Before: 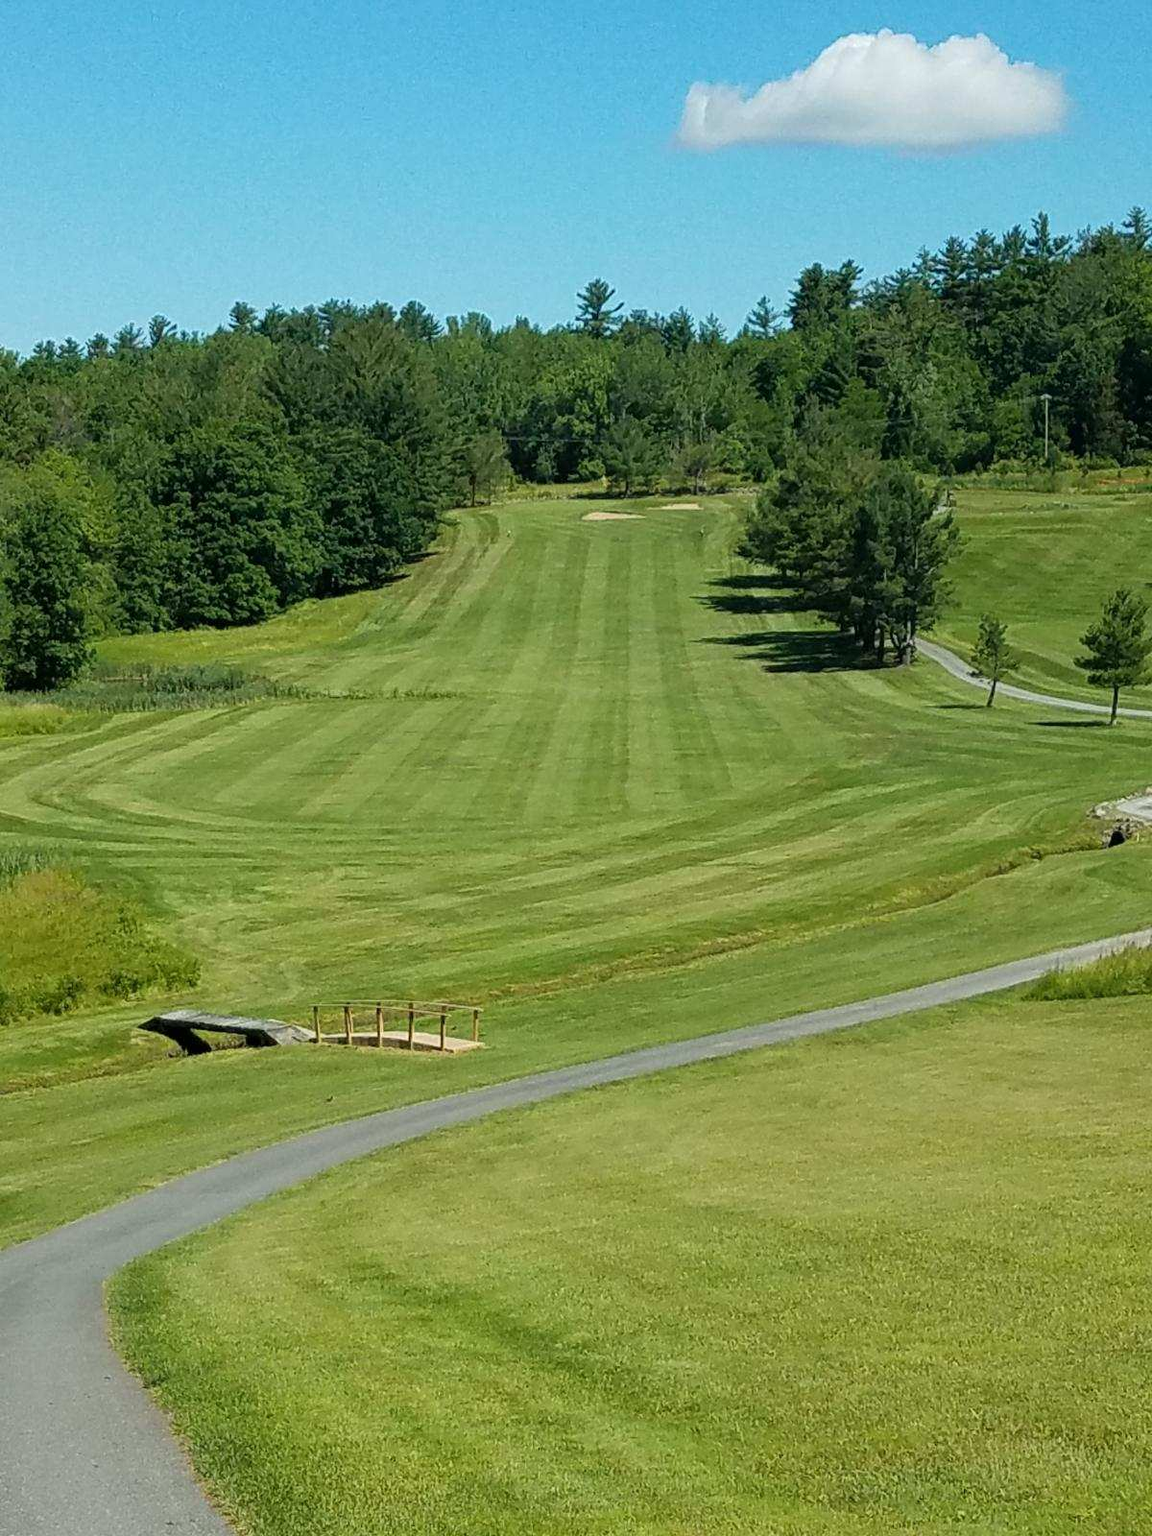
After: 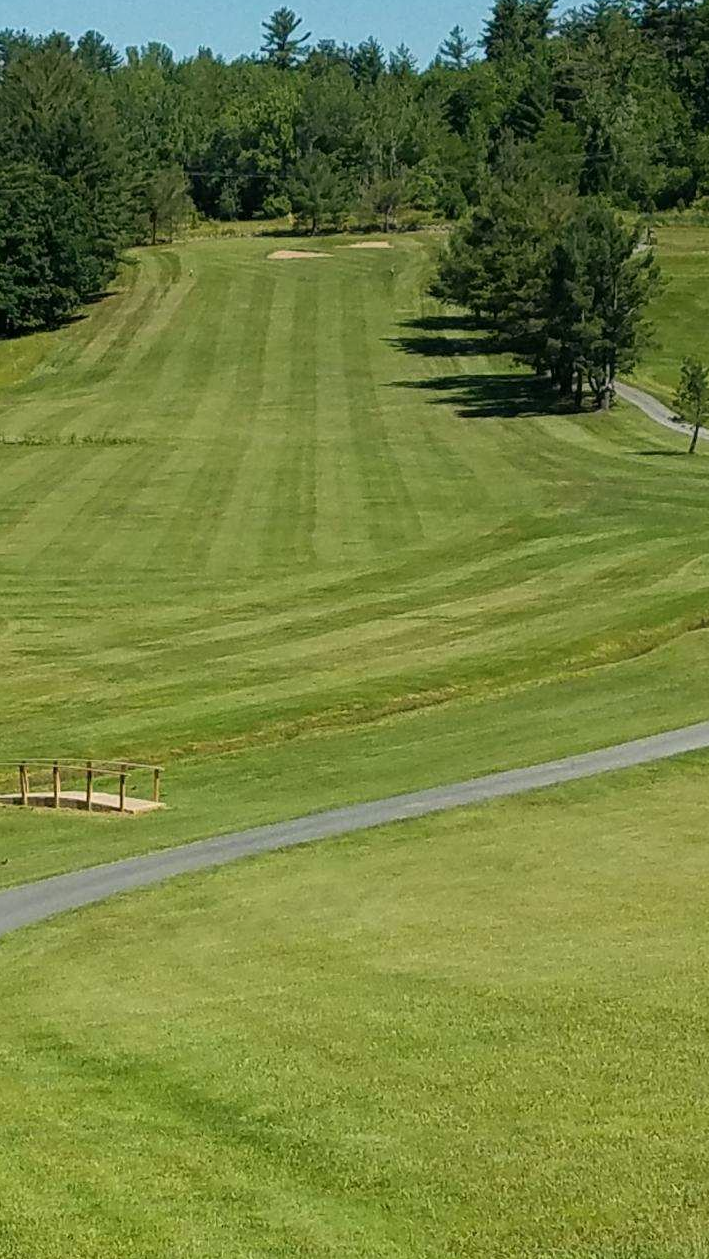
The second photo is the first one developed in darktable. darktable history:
crop and rotate: left 28.256%, top 17.734%, right 12.656%, bottom 3.573%
graduated density: density 0.38 EV, hardness 21%, rotation -6.11°, saturation 32%
